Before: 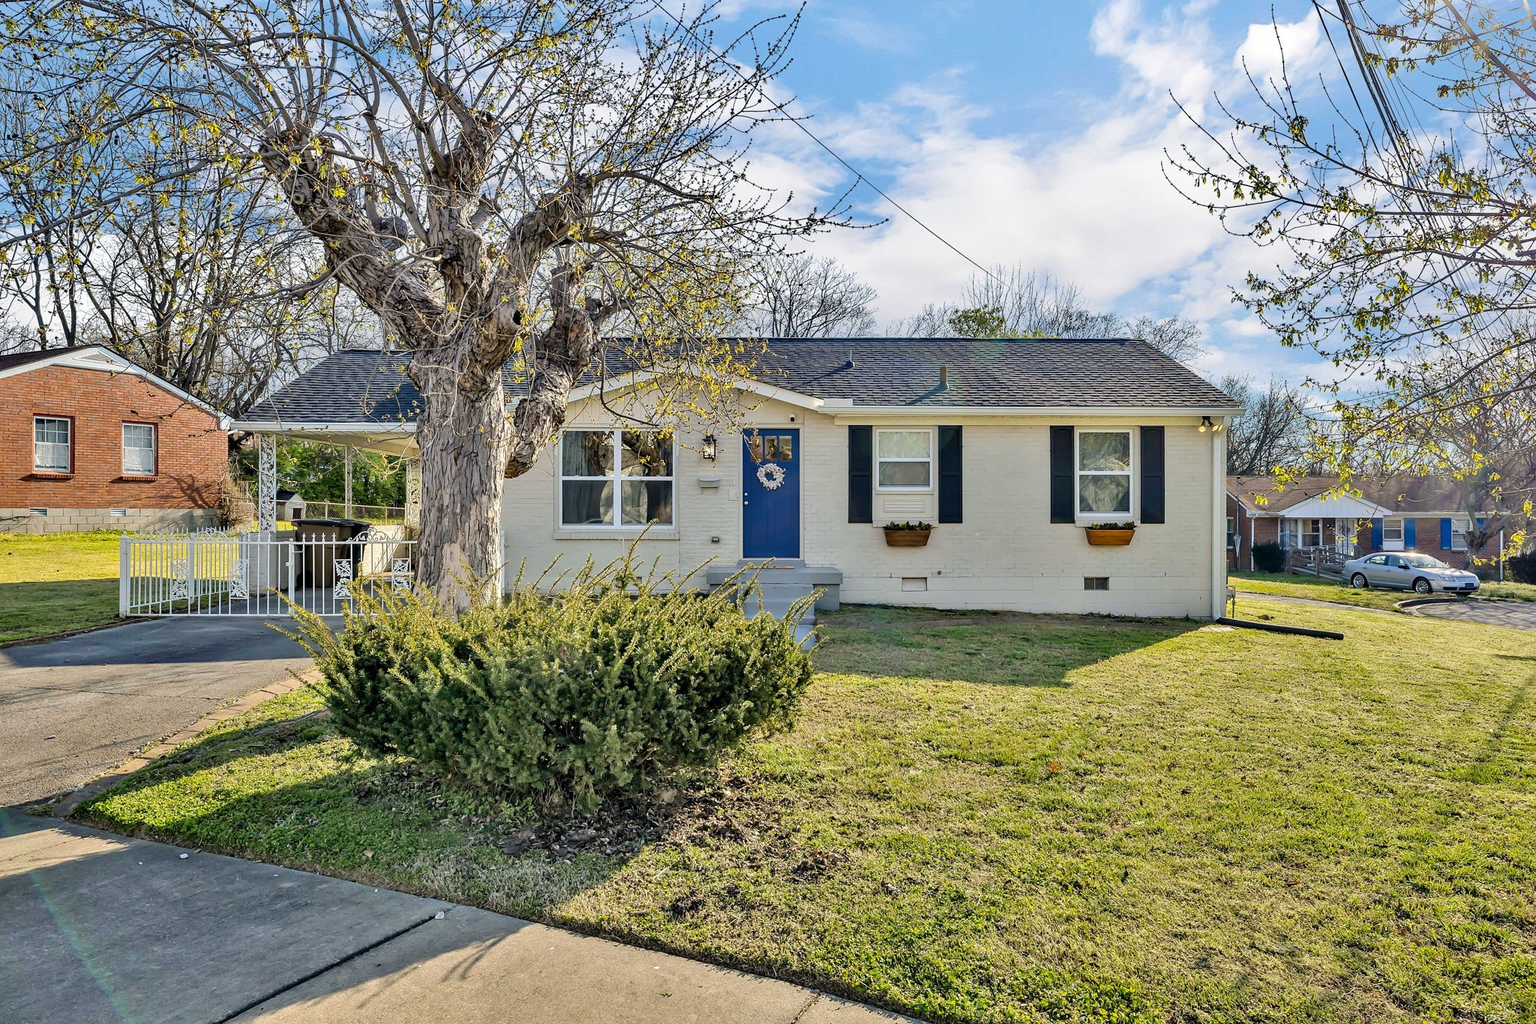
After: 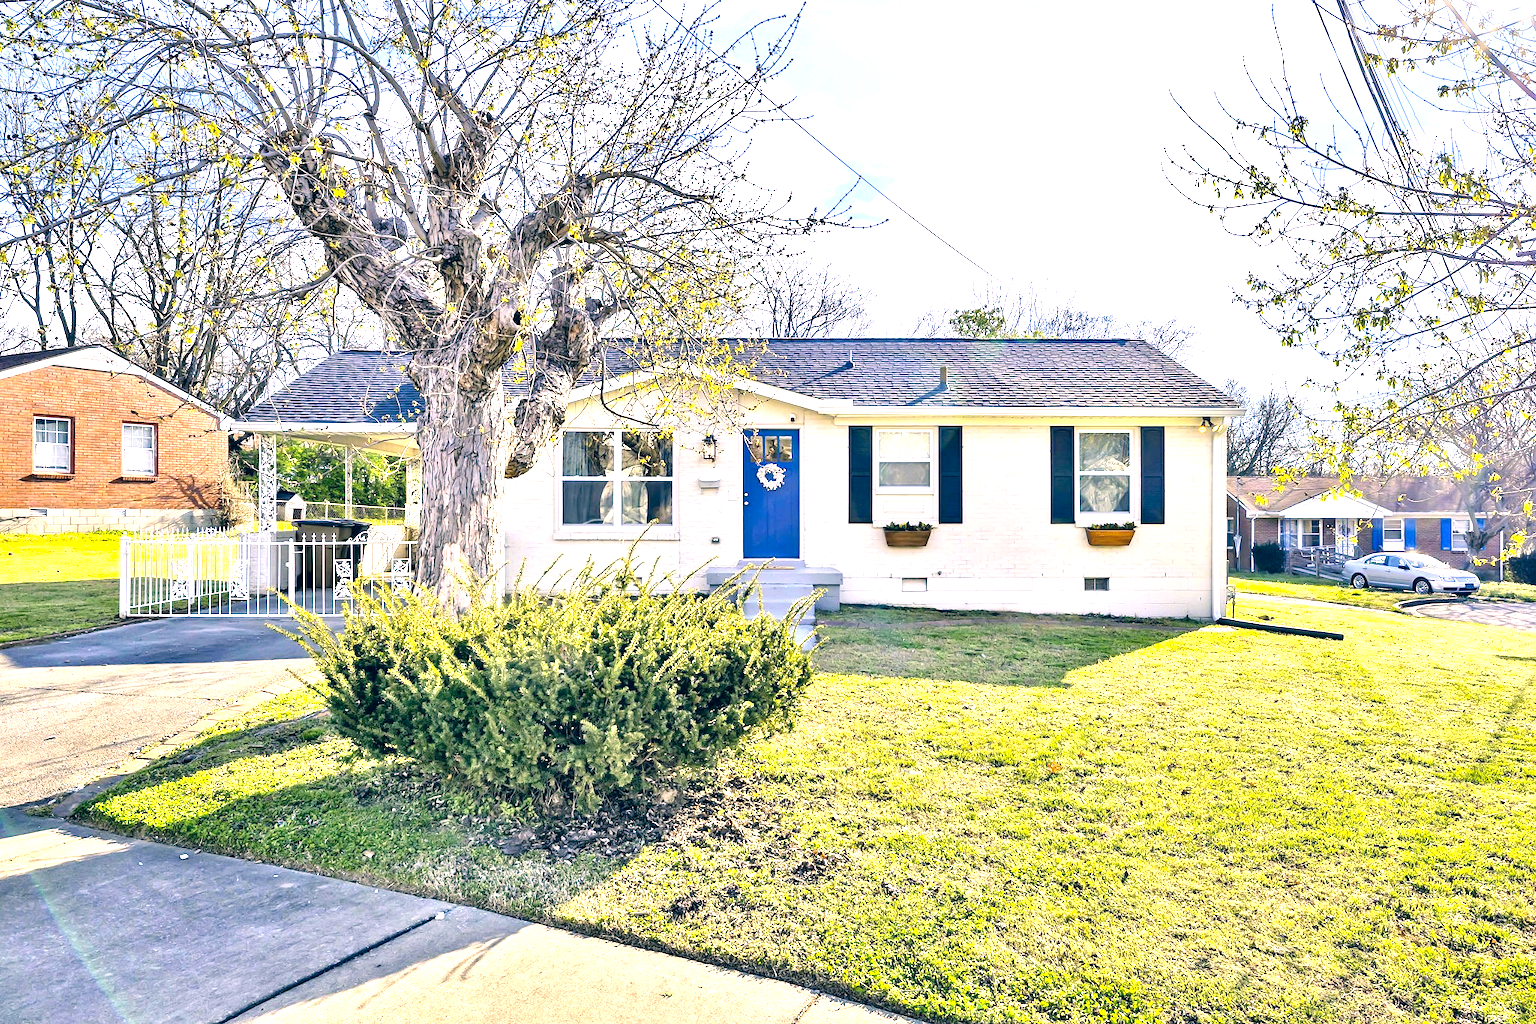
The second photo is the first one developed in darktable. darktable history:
color correction: highlights a* 10.32, highlights b* 14.66, shadows a* -9.59, shadows b* -15.02
exposure: black level correction 0, exposure 1.5 EV, compensate exposure bias true, compensate highlight preservation false
white balance: red 0.926, green 1.003, blue 1.133
